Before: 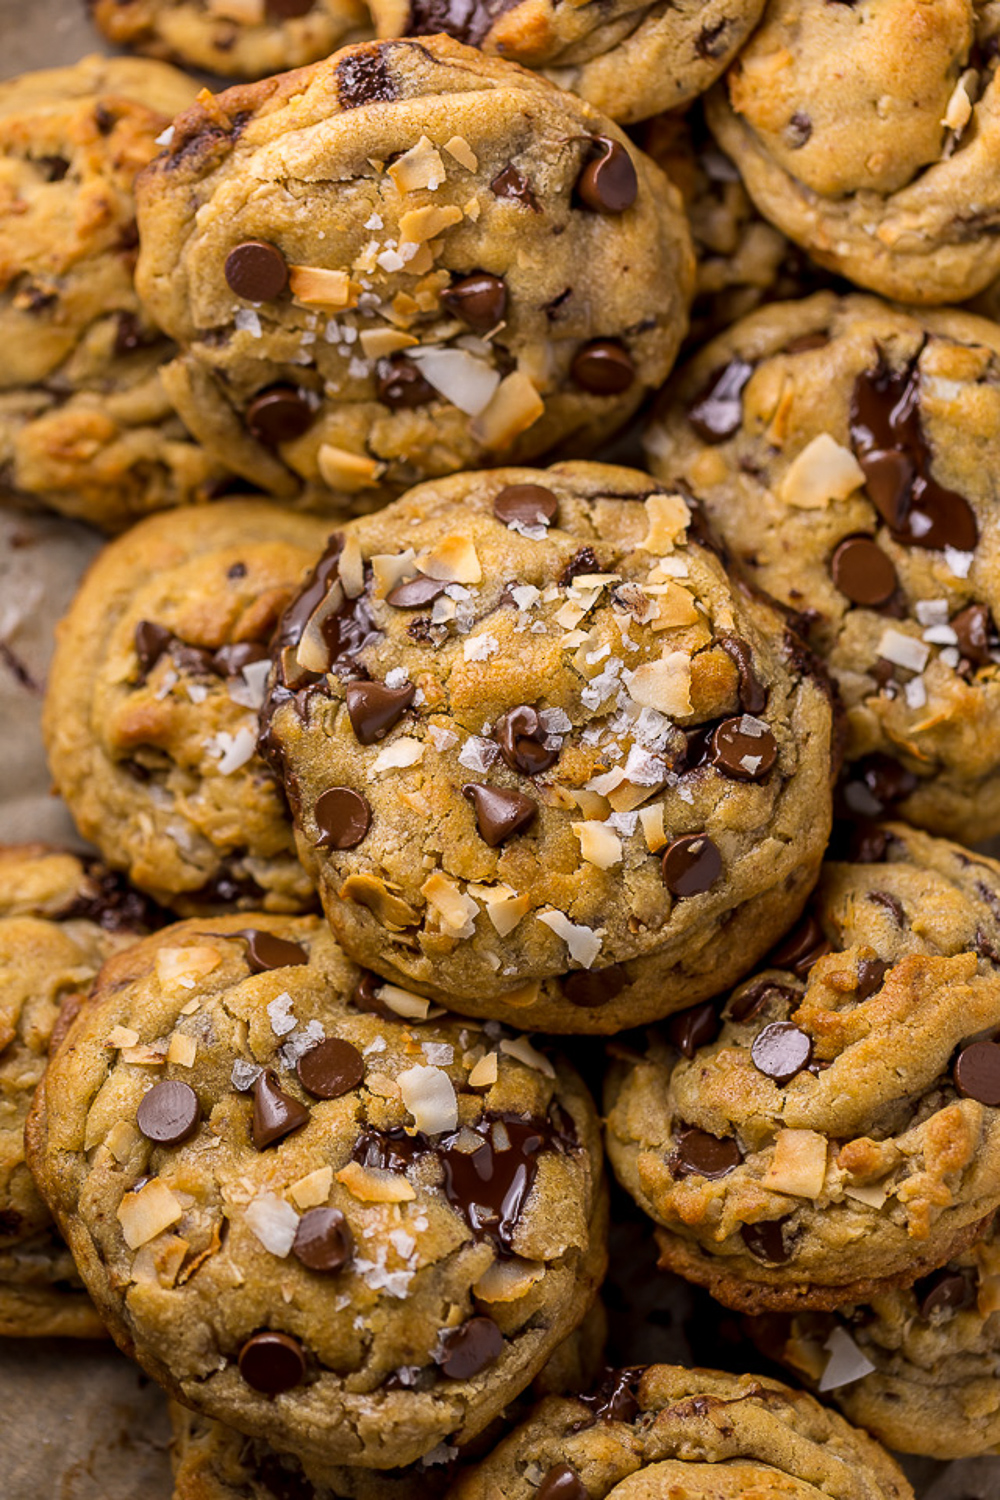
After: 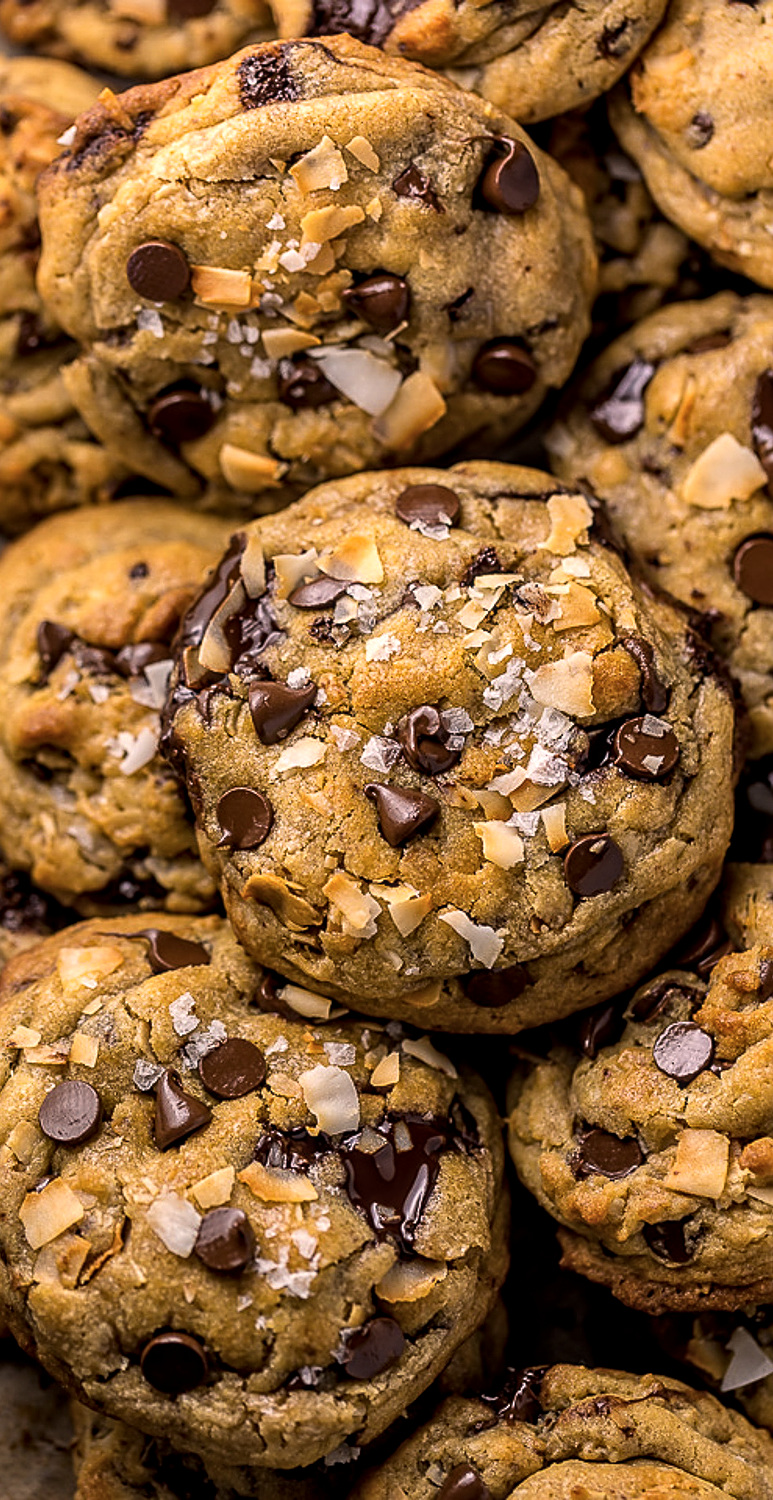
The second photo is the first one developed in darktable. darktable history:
local contrast: on, module defaults
sharpen: on, module defaults
exposure: black level correction 0.001, exposure -0.199 EV, compensate highlight preservation false
crop: left 9.897%, right 12.708%
color balance rgb: highlights gain › chroma 2.93%, highlights gain › hue 60.69°, perceptual saturation grading › global saturation -3.915%, global vibrance 9.168%, contrast 14.97%, saturation formula JzAzBz (2021)
